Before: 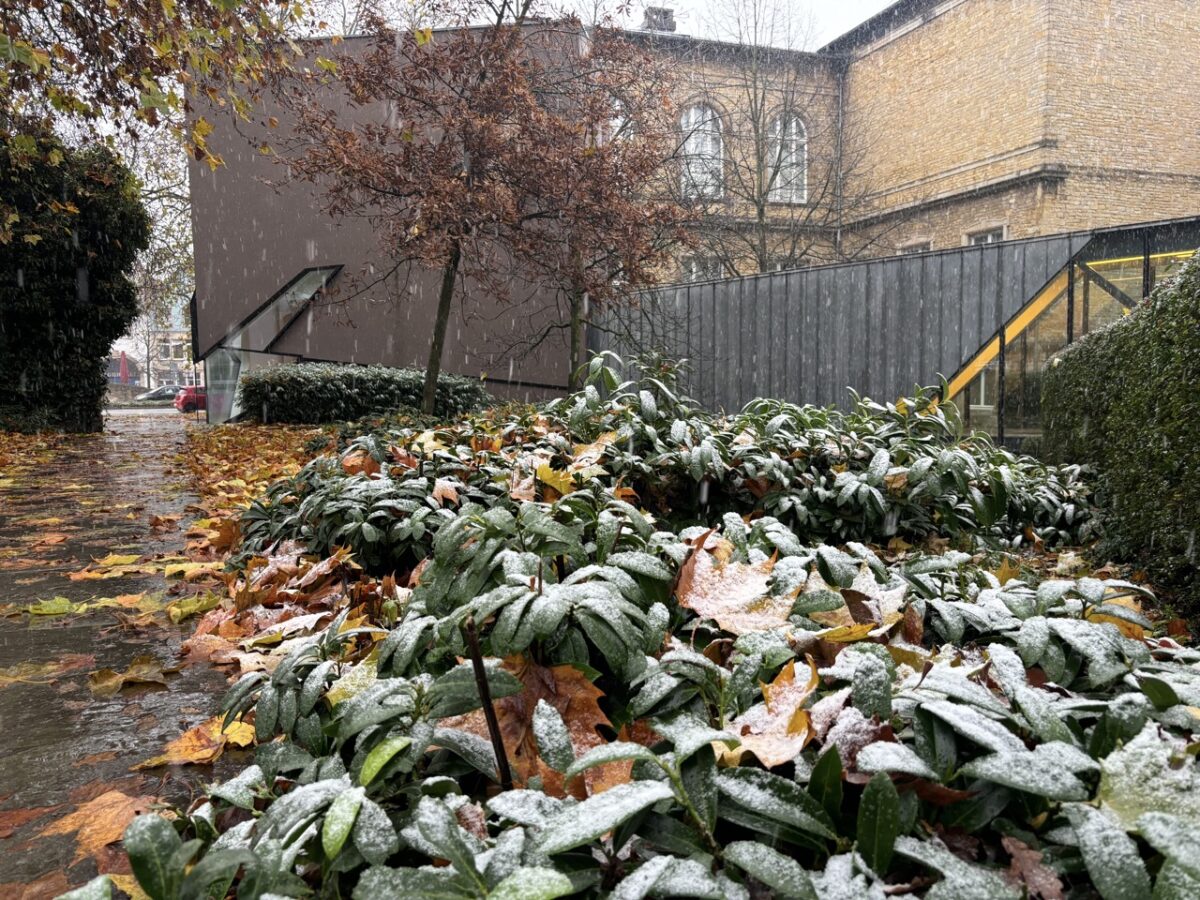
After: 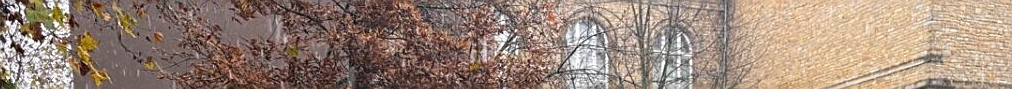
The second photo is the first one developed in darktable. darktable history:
crop and rotate: left 9.644%, top 9.491%, right 6.021%, bottom 80.509%
sharpen: on, module defaults
